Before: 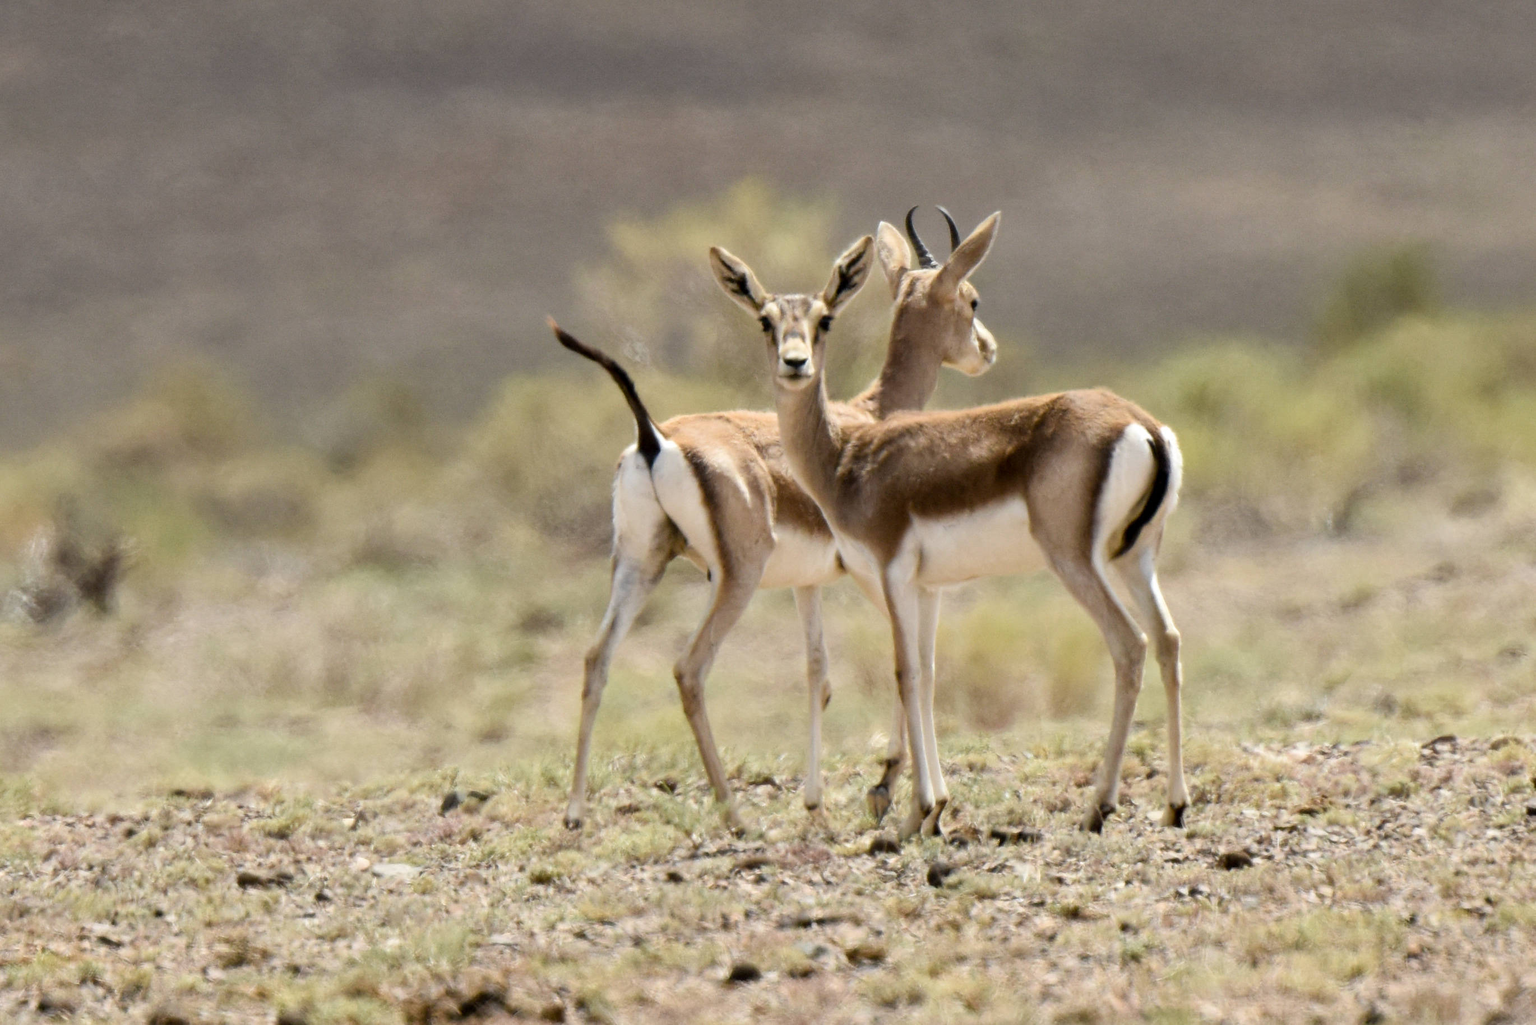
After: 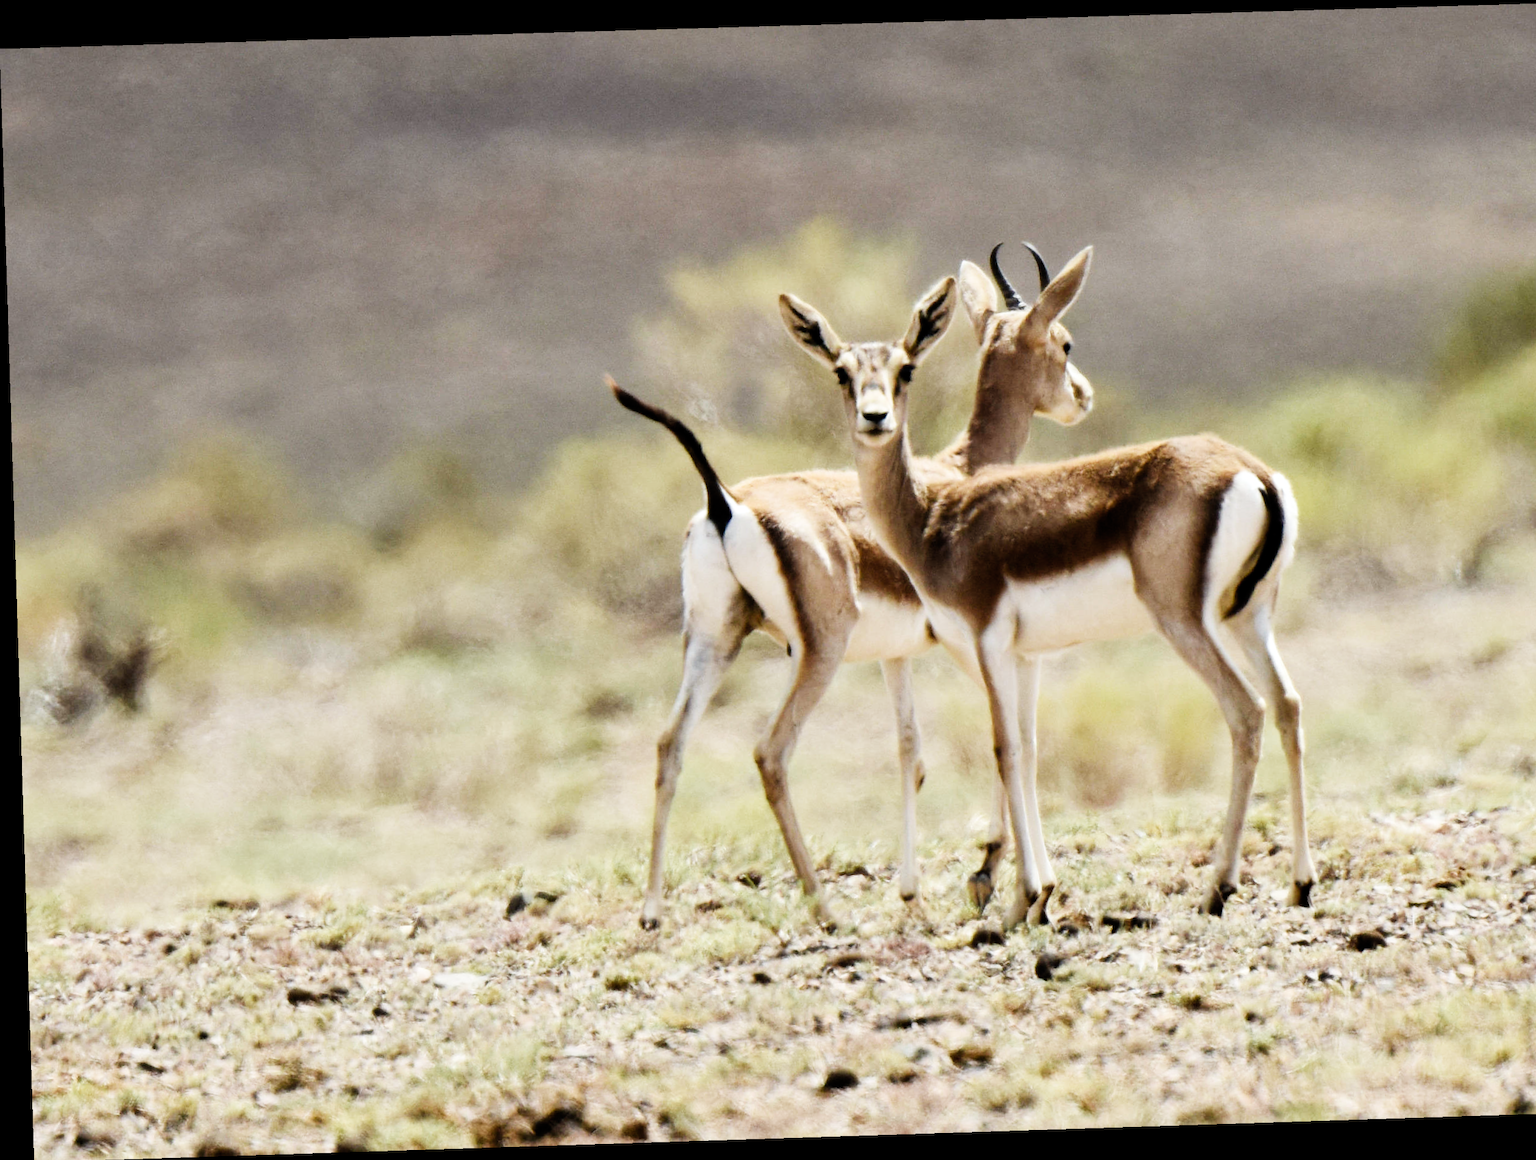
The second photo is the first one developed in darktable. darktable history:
crop: right 9.509%, bottom 0.031%
rotate and perspective: rotation -1.77°, lens shift (horizontal) 0.004, automatic cropping off
levels: mode automatic, black 0.023%, white 99.97%, levels [0.062, 0.494, 0.925]
white balance: red 0.982, blue 1.018
sigmoid: contrast 1.81, skew -0.21, preserve hue 0%, red attenuation 0.1, red rotation 0.035, green attenuation 0.1, green rotation -0.017, blue attenuation 0.15, blue rotation -0.052, base primaries Rec2020
exposure: black level correction -0.005, exposure 0.054 EV, compensate highlight preservation false
